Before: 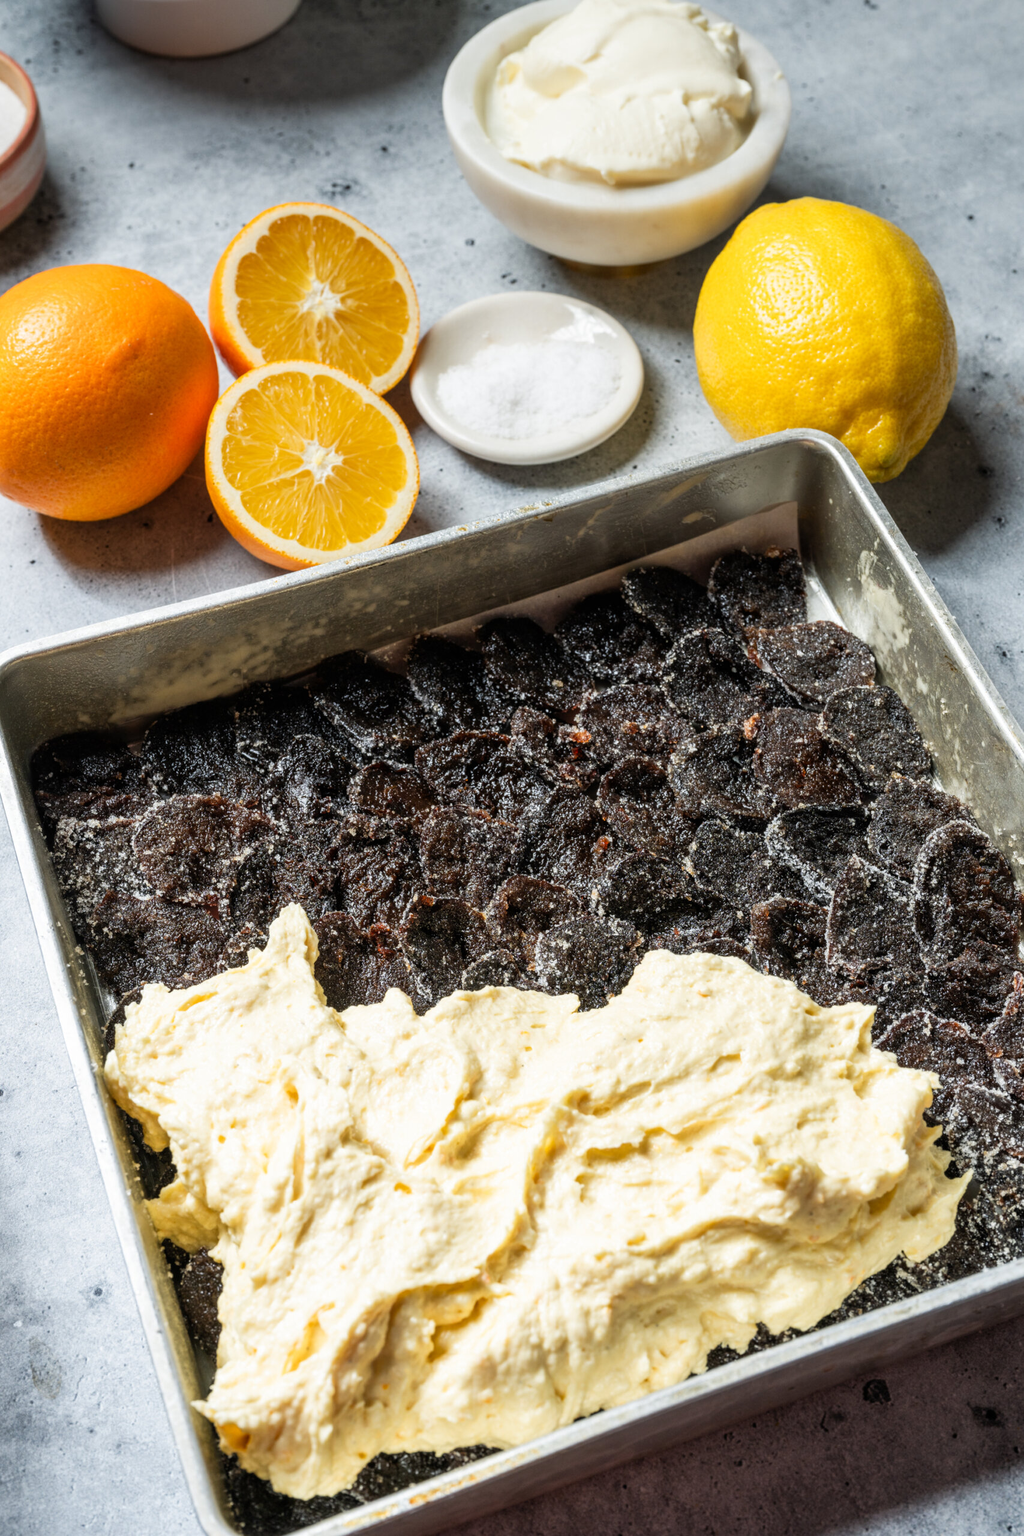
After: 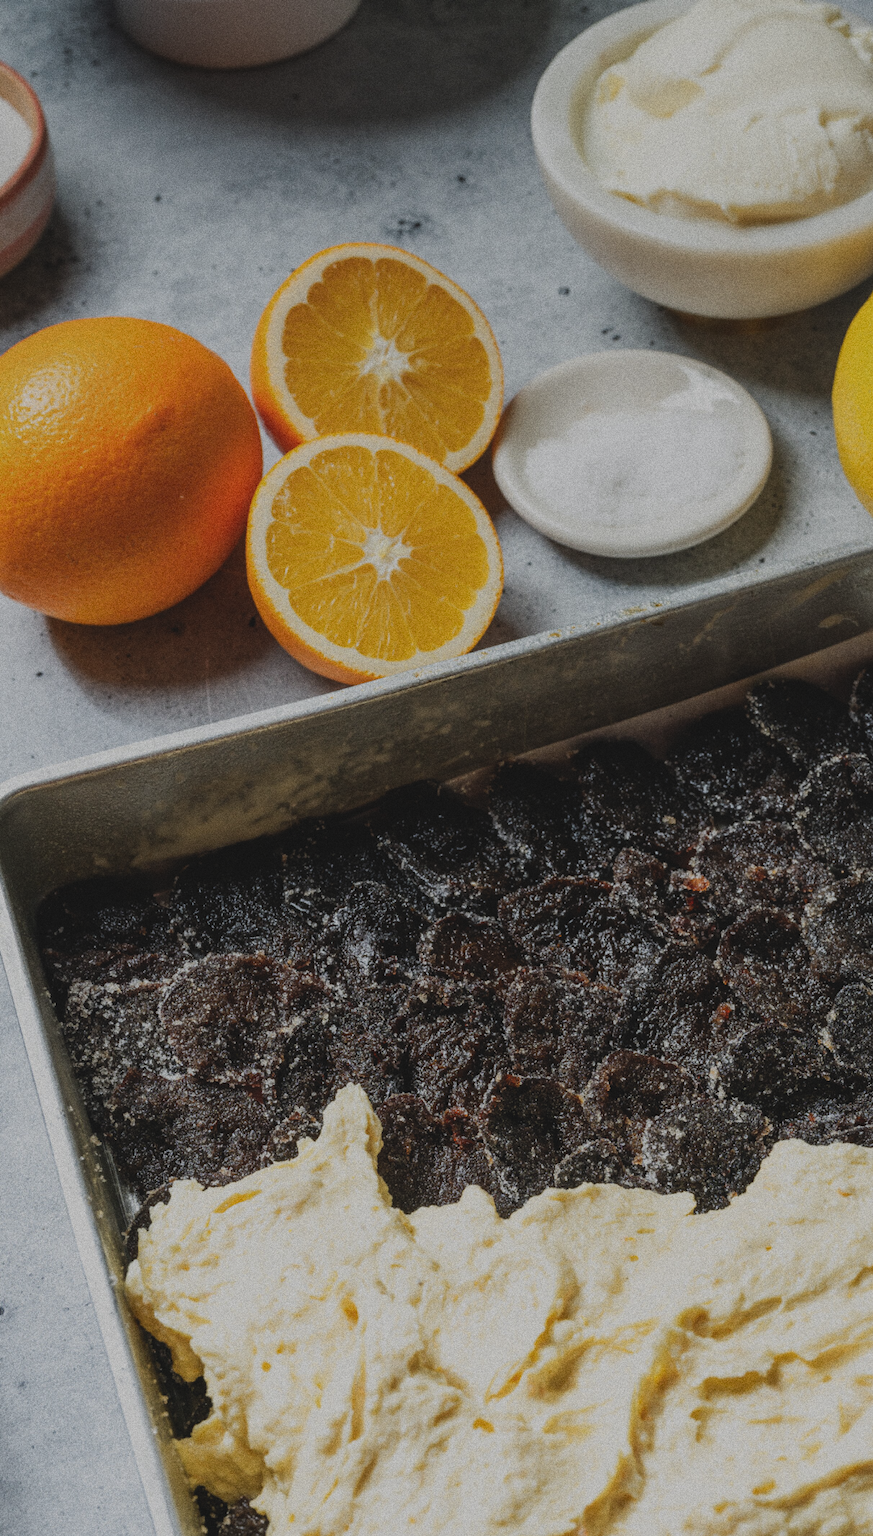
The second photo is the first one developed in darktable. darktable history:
crop: right 28.885%, bottom 16.626%
exposure: black level correction -0.016, exposure -1.018 EV, compensate highlight preservation false
grain: coarseness 0.09 ISO, strength 40%
